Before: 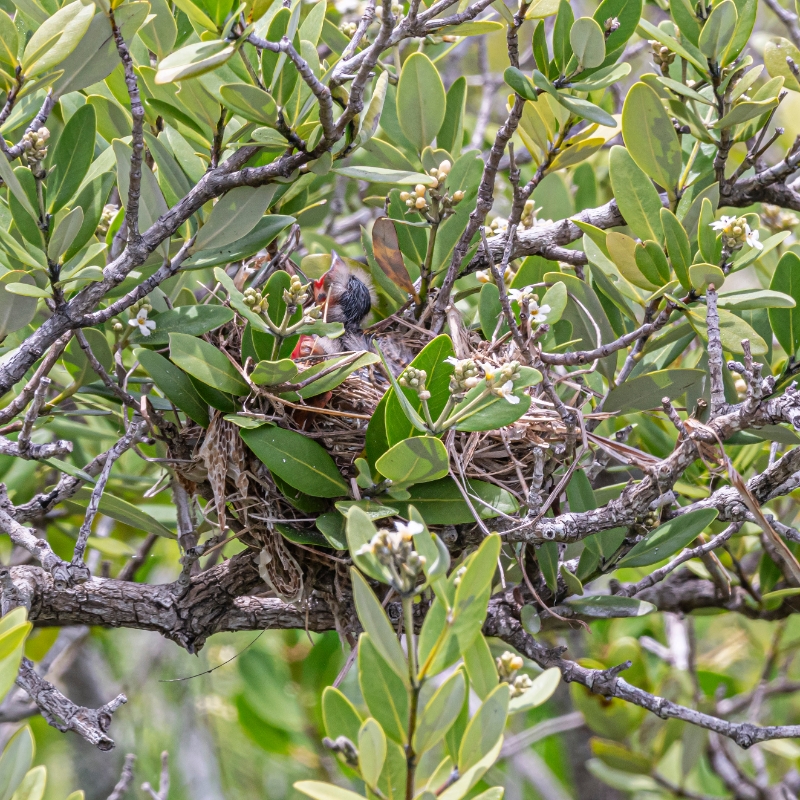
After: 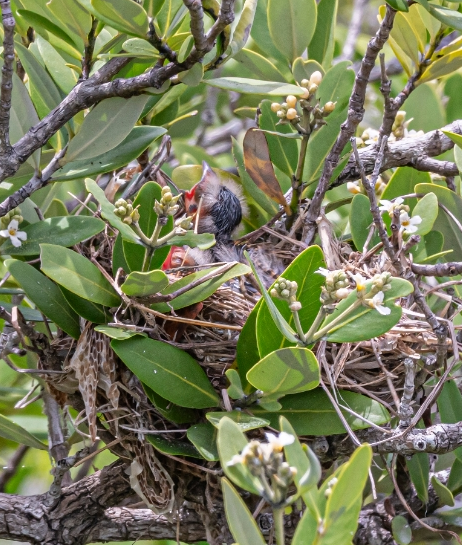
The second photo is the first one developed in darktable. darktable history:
haze removal: strength 0.02, distance 0.25, compatibility mode true, adaptive false
crop: left 16.202%, top 11.208%, right 26.045%, bottom 20.557%
